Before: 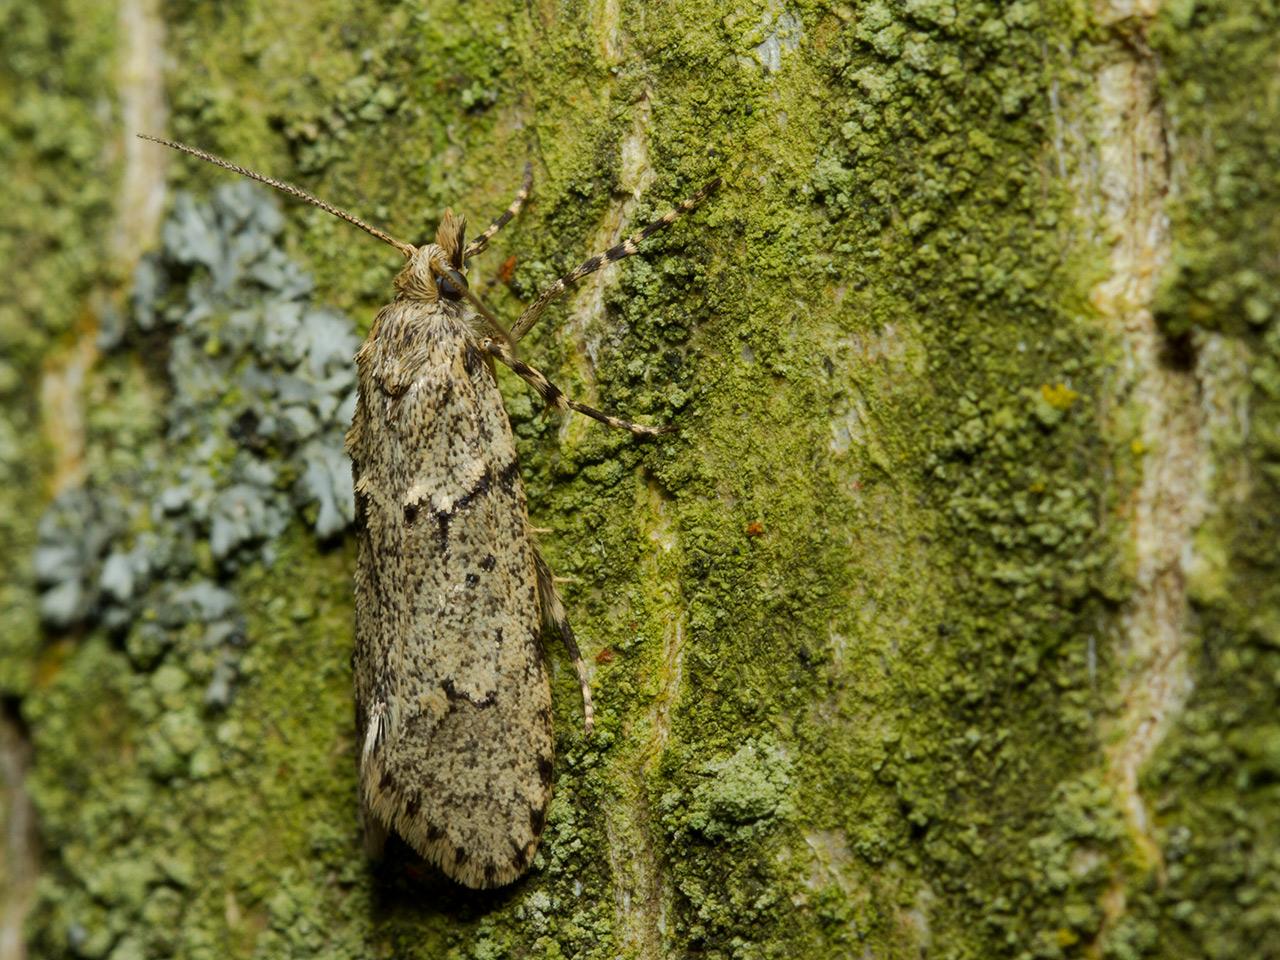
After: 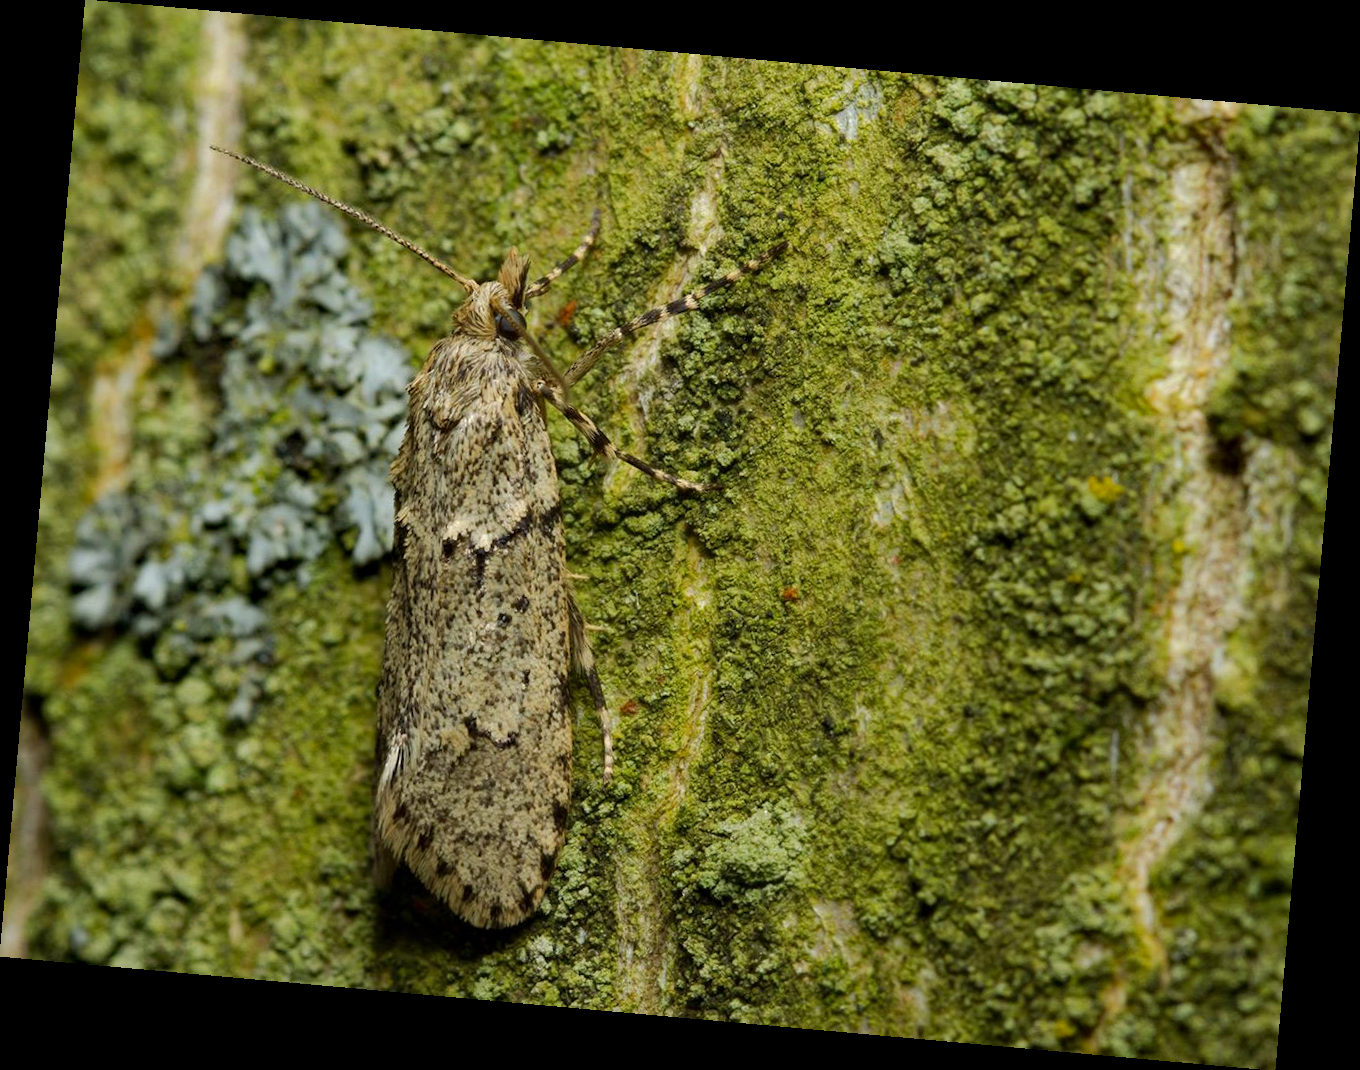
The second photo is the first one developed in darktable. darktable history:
rotate and perspective: rotation 5.12°, automatic cropping off
haze removal: compatibility mode true, adaptive false
